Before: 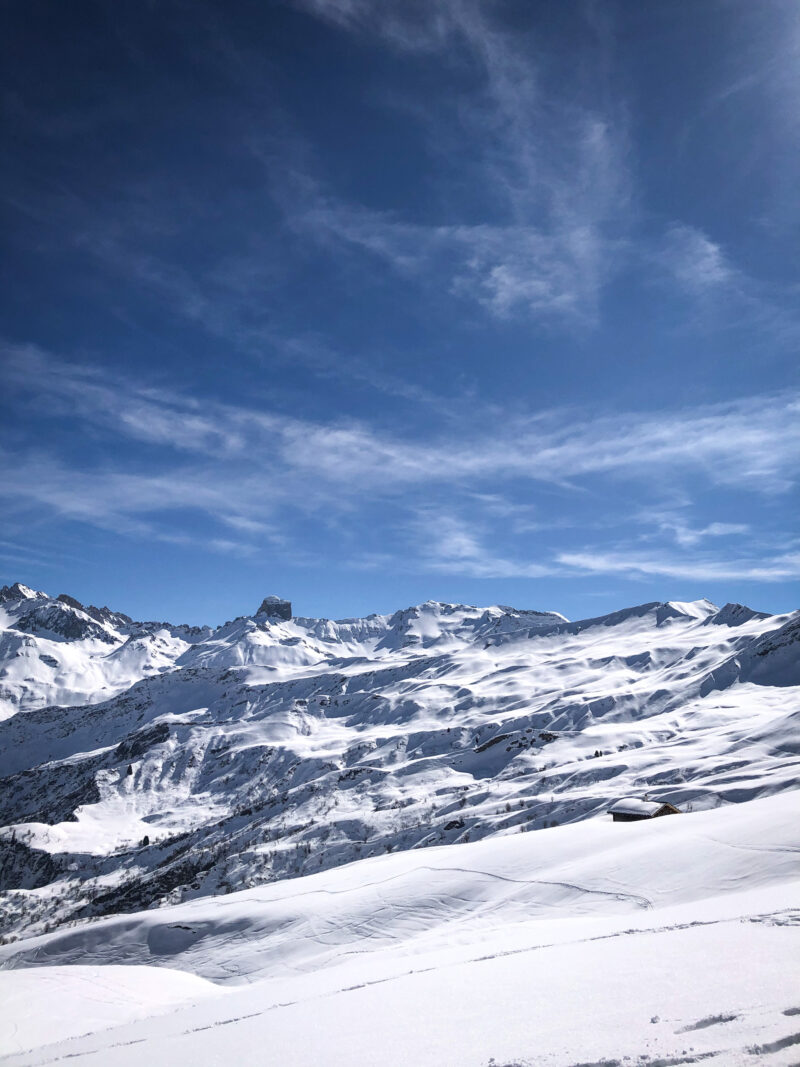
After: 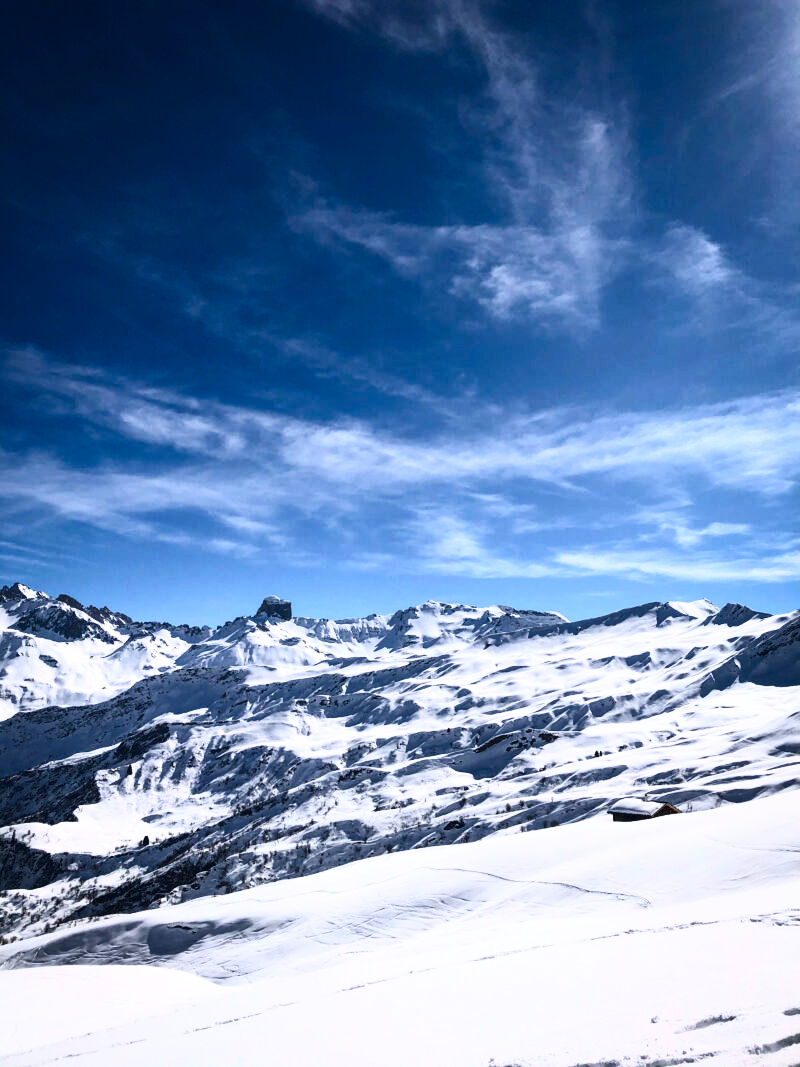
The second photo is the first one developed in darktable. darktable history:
contrast brightness saturation: contrast 0.4, brightness 0.045, saturation 0.248
color correction: highlights b* -0.009
